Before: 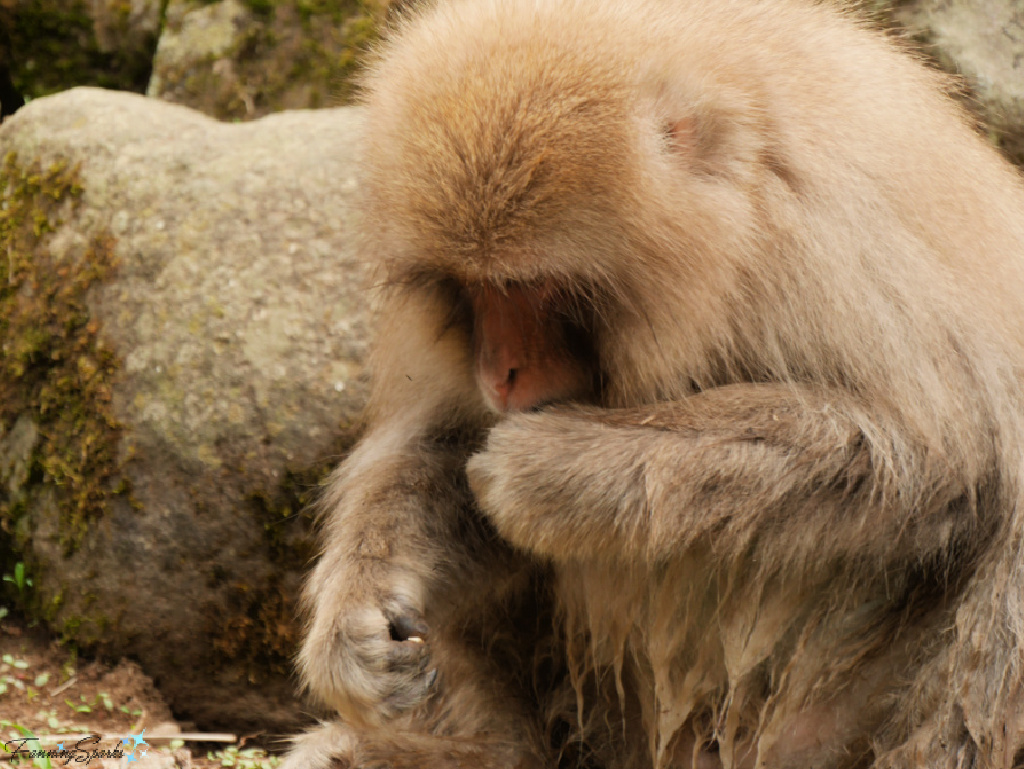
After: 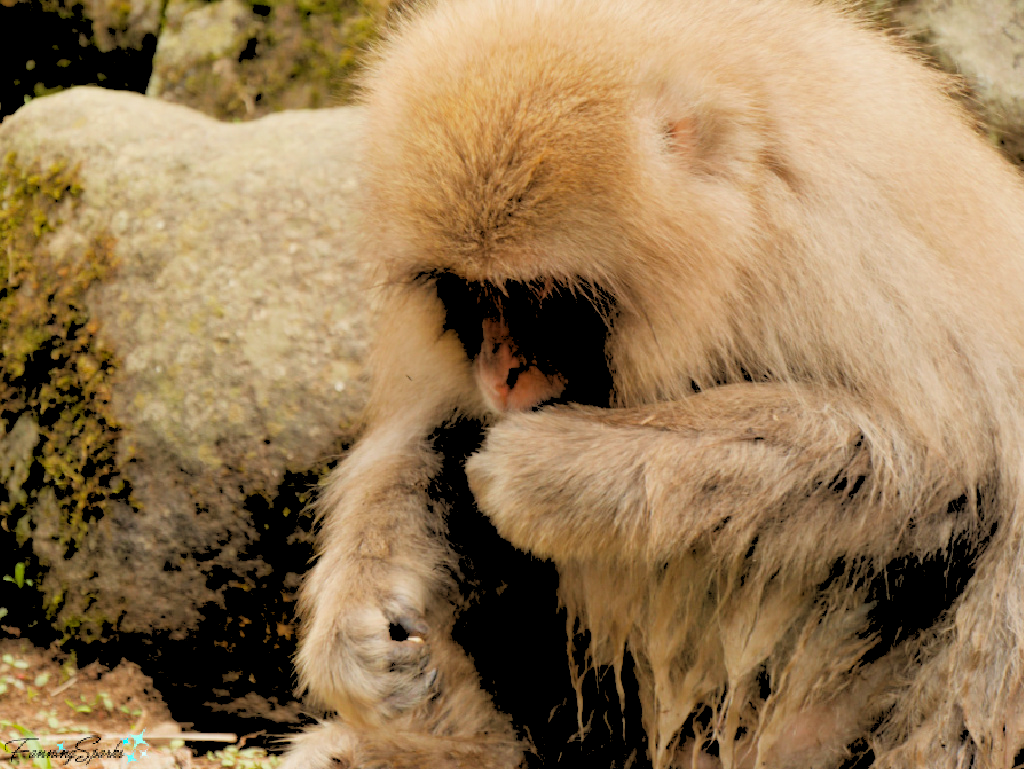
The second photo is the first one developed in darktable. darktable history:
shadows and highlights: shadows 20.91, highlights -35.45, soften with gaussian
exposure: black level correction 0.001, exposure -0.125 EV, compensate exposure bias true, compensate highlight preservation false
rgb levels: levels [[0.027, 0.429, 0.996], [0, 0.5, 1], [0, 0.5, 1]]
color zones: curves: ch0 [(0.254, 0.492) (0.724, 0.62)]; ch1 [(0.25, 0.528) (0.719, 0.796)]; ch2 [(0, 0.472) (0.25, 0.5) (0.73, 0.184)]
